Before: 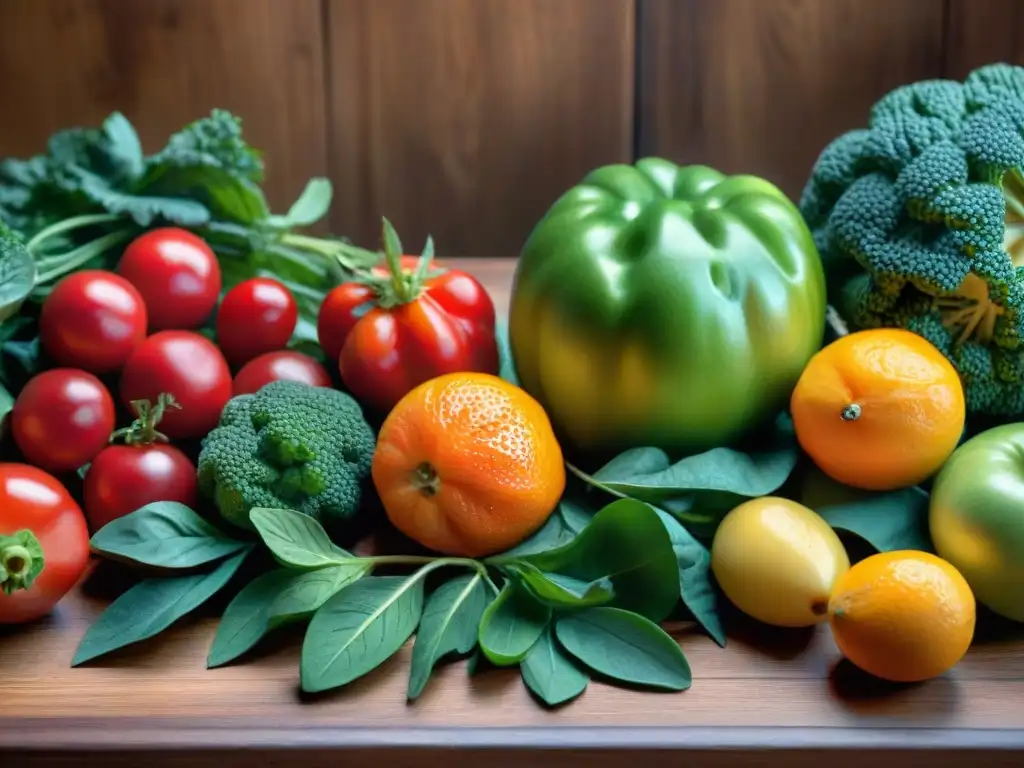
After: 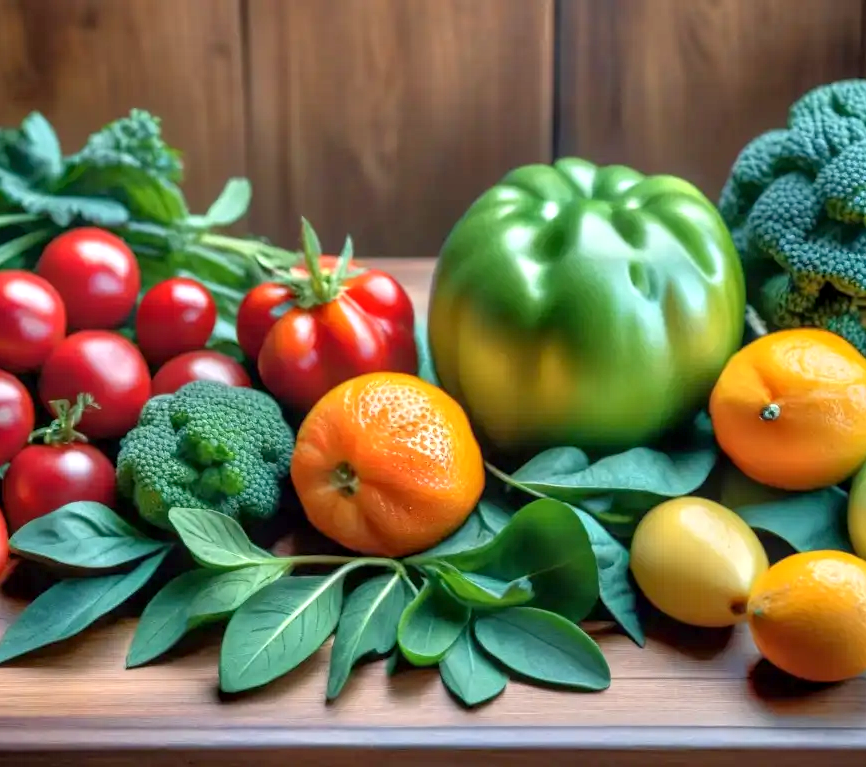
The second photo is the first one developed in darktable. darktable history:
local contrast: on, module defaults
tone equalizer: -8 EV 1.01 EV, -7 EV 1.01 EV, -6 EV 1.01 EV, -5 EV 0.976 EV, -4 EV 1.04 EV, -3 EV 0.743 EV, -2 EV 0.474 EV, -1 EV 0.27 EV
crop: left 7.994%, right 7.407%
